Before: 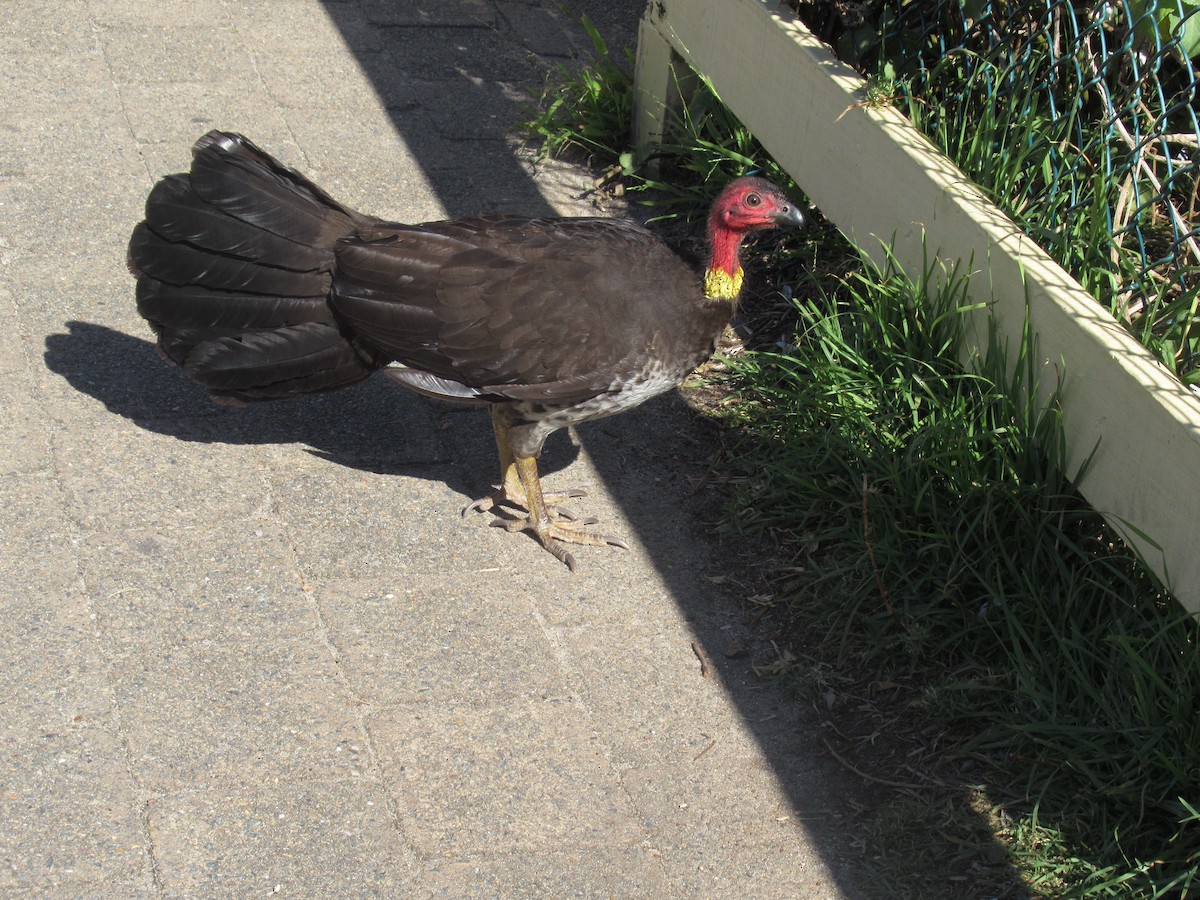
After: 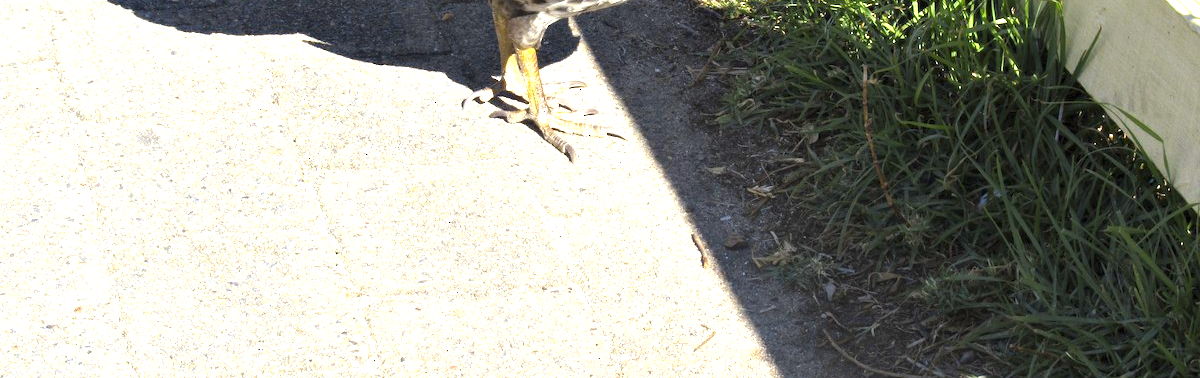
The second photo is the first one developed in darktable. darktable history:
crop: top 45.551%, bottom 12.262%
exposure: black level correction 0, exposure 1.379 EV, compensate exposure bias true, compensate highlight preservation false
color contrast: green-magenta contrast 0.85, blue-yellow contrast 1.25, unbound 0
contrast equalizer: octaves 7, y [[0.528, 0.548, 0.563, 0.562, 0.546, 0.526], [0.55 ×6], [0 ×6], [0 ×6], [0 ×6]]
